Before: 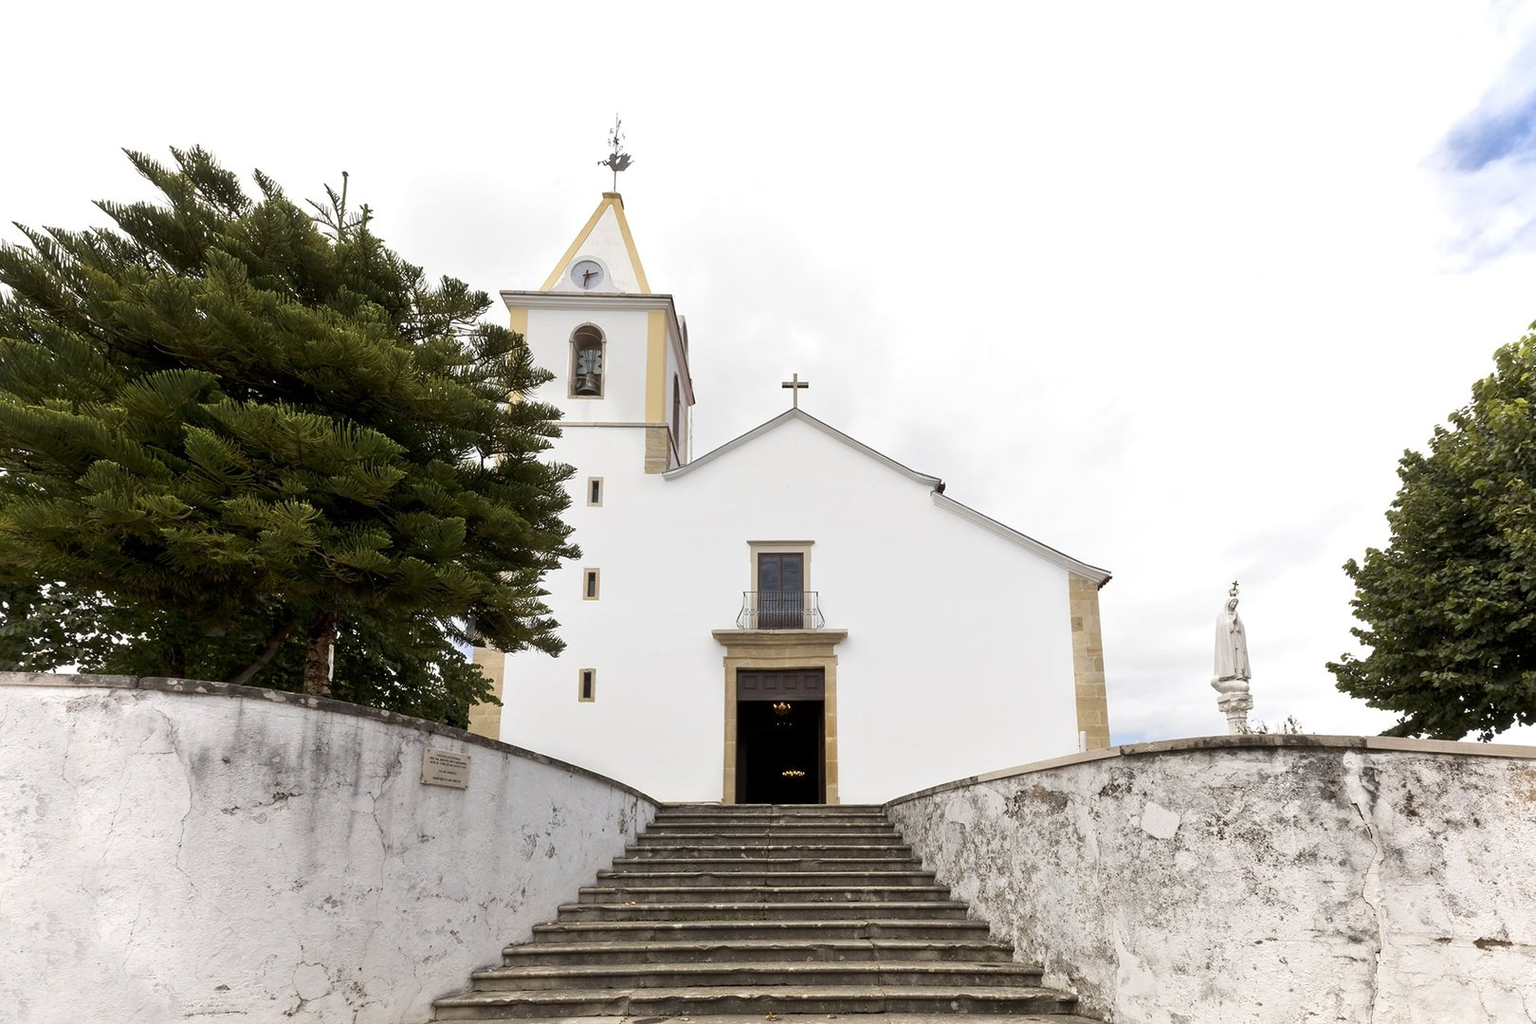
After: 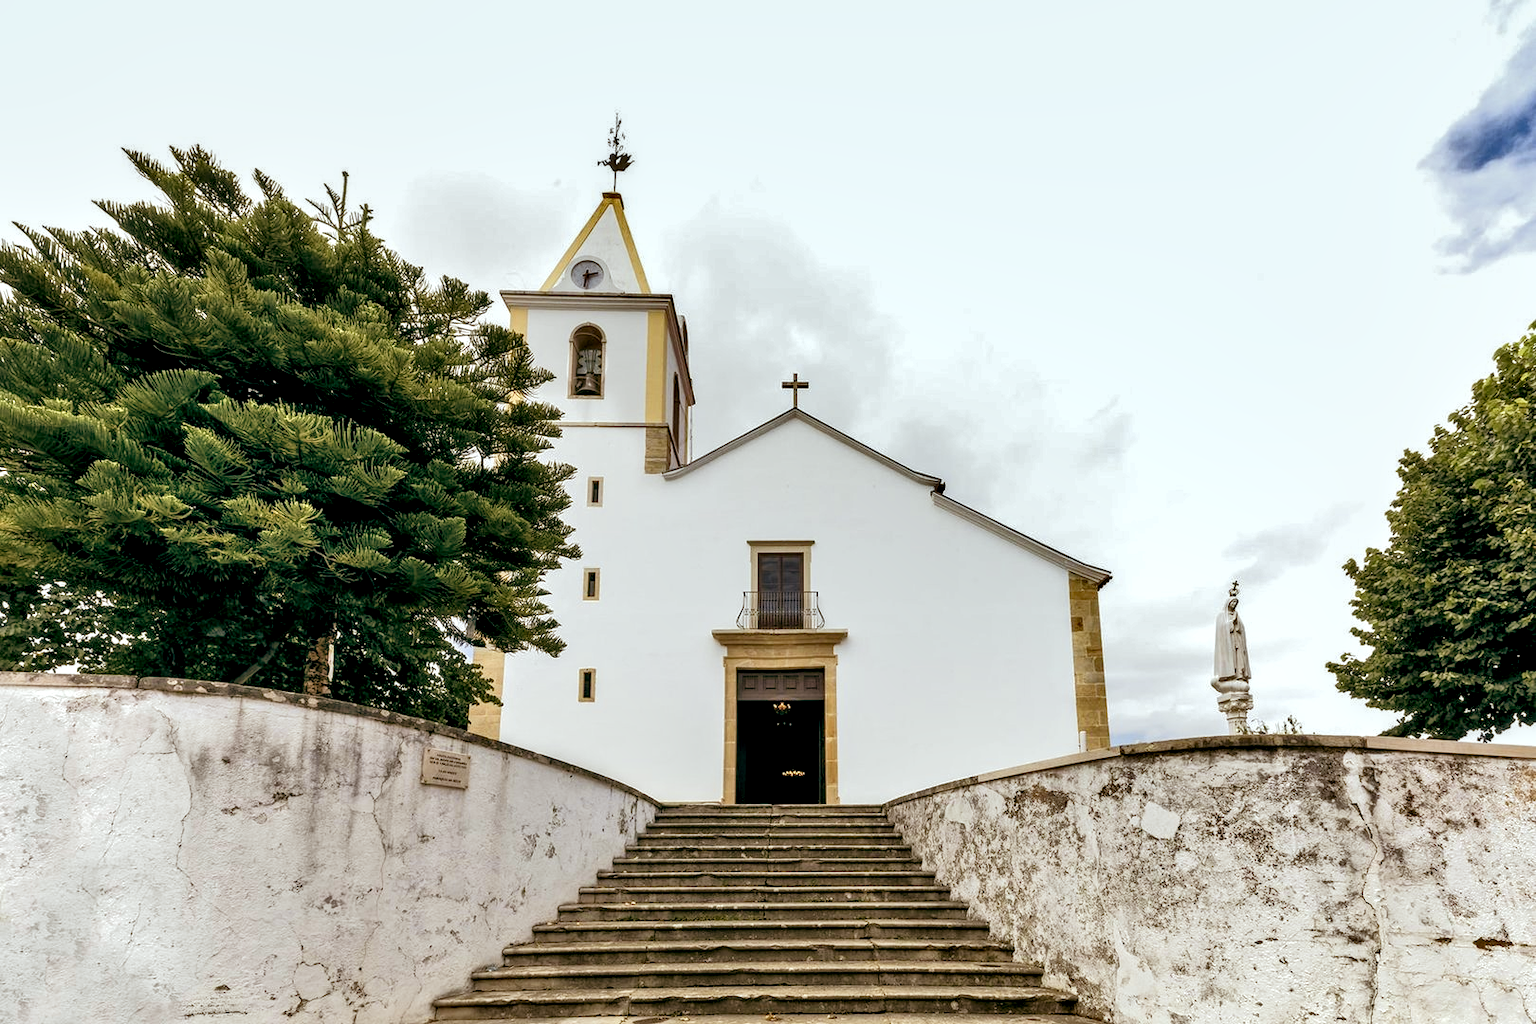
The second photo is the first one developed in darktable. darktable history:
color zones: curves: ch0 [(0.224, 0.526) (0.75, 0.5)]; ch1 [(0.055, 0.526) (0.224, 0.761) (0.377, 0.526) (0.75, 0.5)]
zone system: zone [-1, 0.206, 0.358, 0.477, 0.561, 0.661, 0.752, 0.823, 0.884, -1 ×16]
shadows and highlights: shadows 43.71, white point adjustment -1.46, soften with gaussian
local contrast: highlights 65%, shadows 54%, detail 169%, midtone range 0.514
color balance: lift [1, 0.994, 1.002, 1.006], gamma [0.957, 1.081, 1.016, 0.919], gain [0.97, 0.972, 1.01, 1.028], input saturation 91.06%, output saturation 79.8%
